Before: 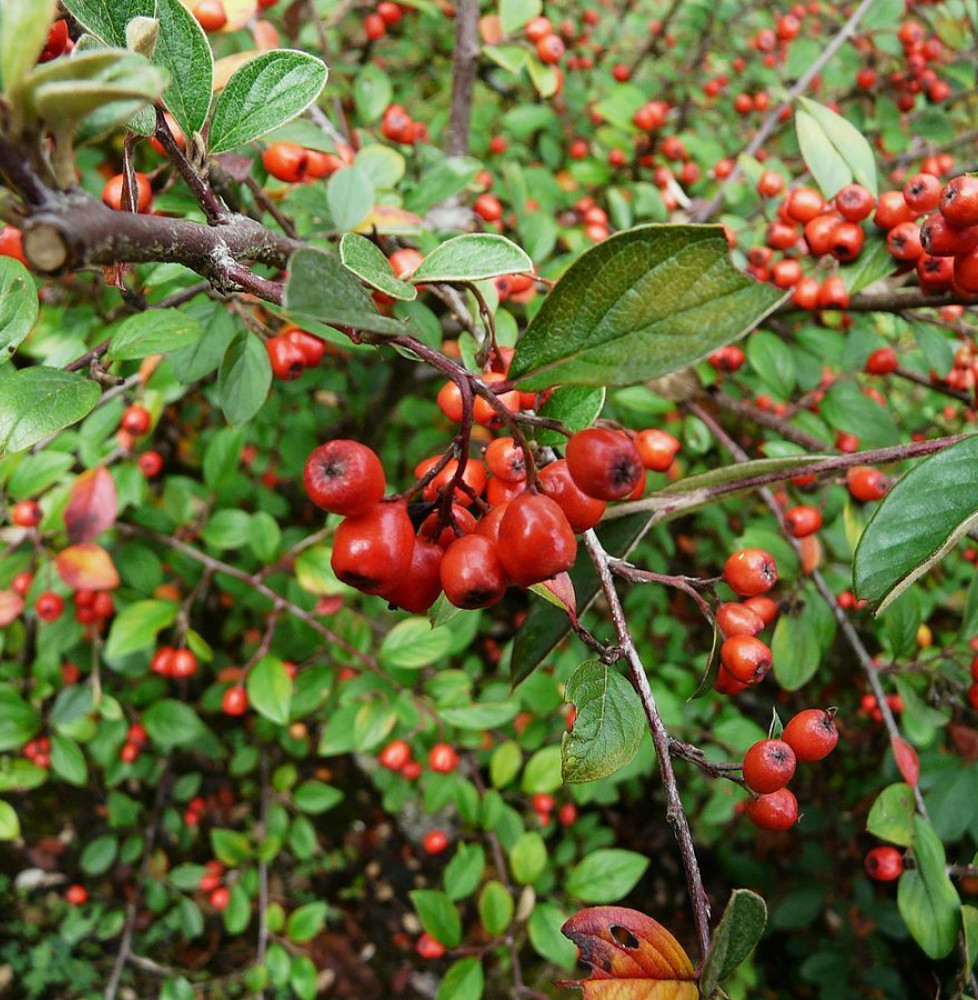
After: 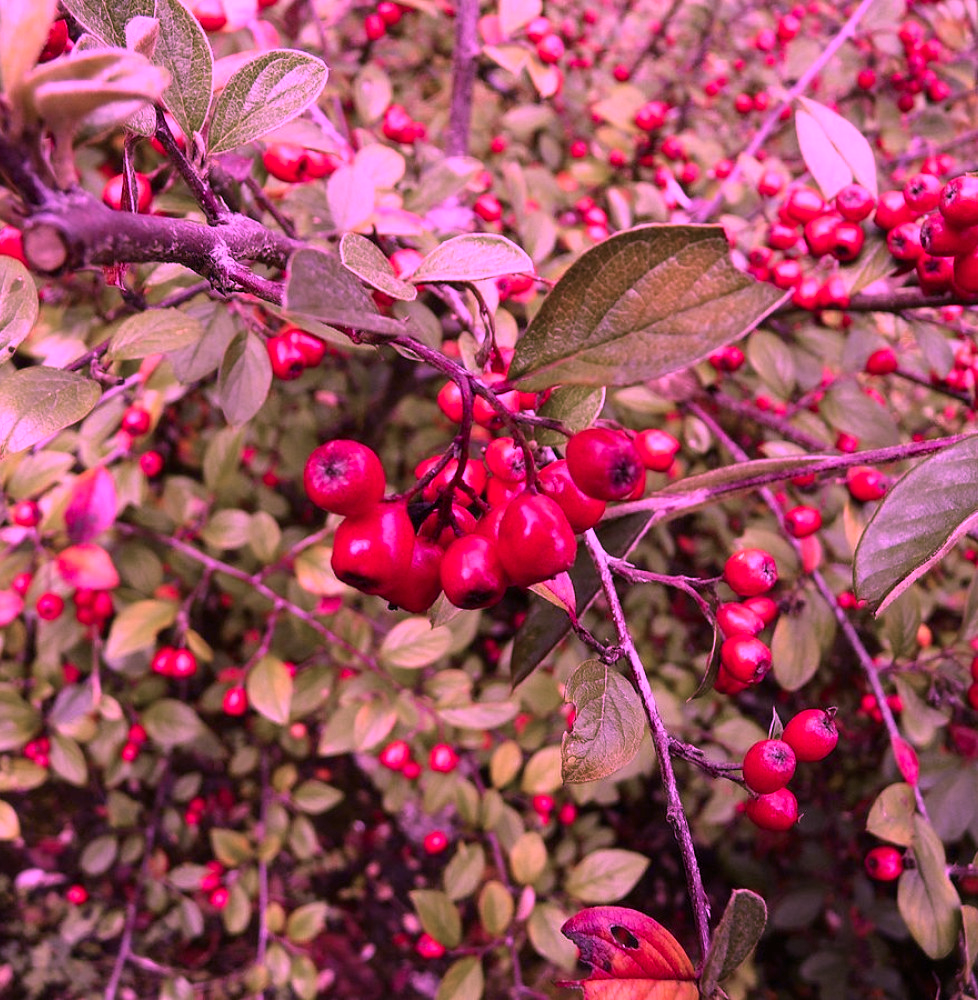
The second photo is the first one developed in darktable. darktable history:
white balance: emerald 1
color calibration: illuminant custom, x 0.261, y 0.521, temperature 7054.11 K
